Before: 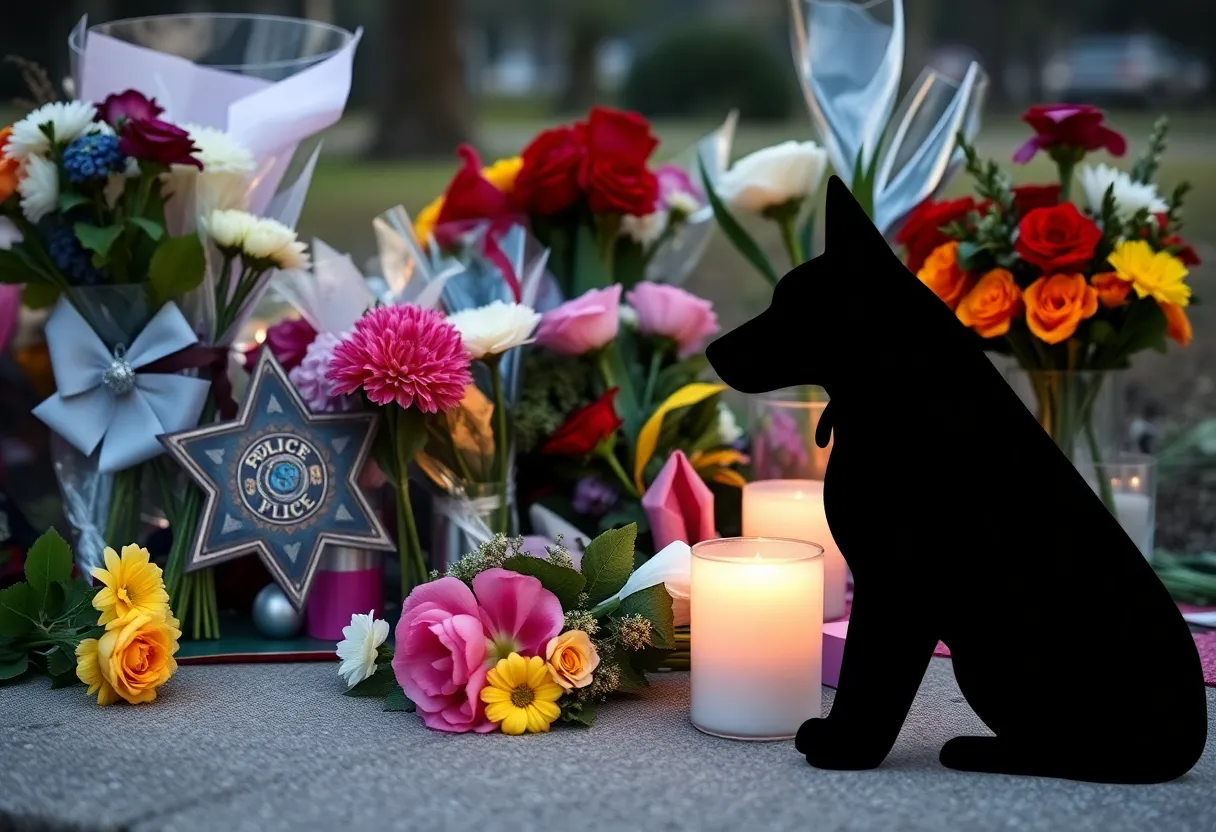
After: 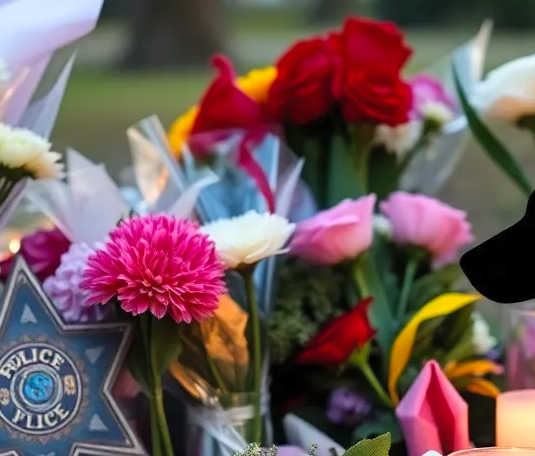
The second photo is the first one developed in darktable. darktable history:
crop: left 20.248%, top 10.86%, right 35.675%, bottom 34.321%
contrast brightness saturation: brightness 0.09, saturation 0.19
